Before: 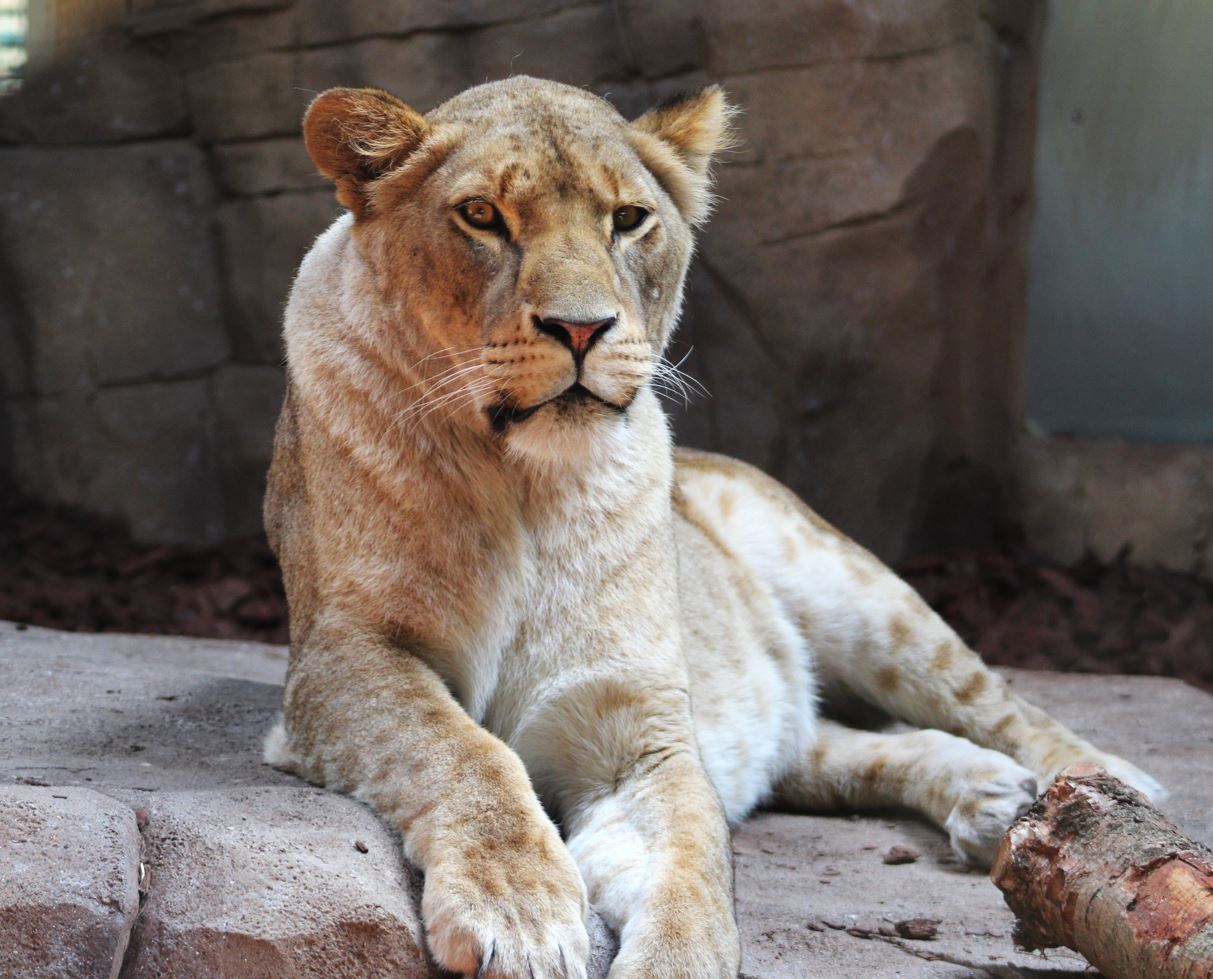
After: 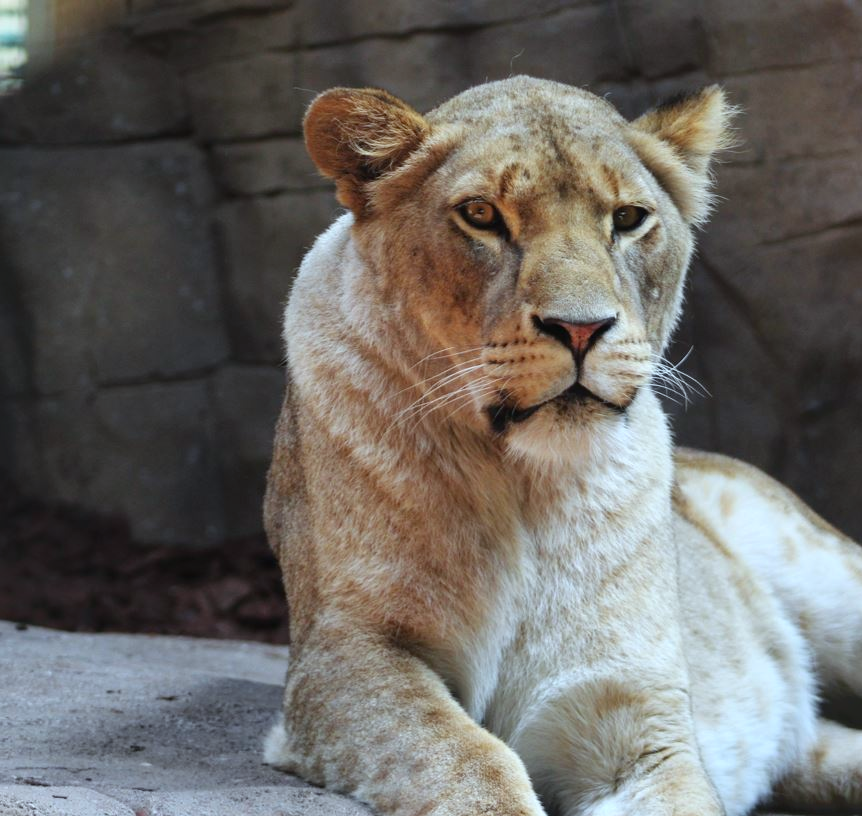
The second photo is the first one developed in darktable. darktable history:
crop: right 28.885%, bottom 16.626%
white balance: red 0.925, blue 1.046
shadows and highlights: shadows 62.66, white point adjustment 0.37, highlights -34.44, compress 83.82%
